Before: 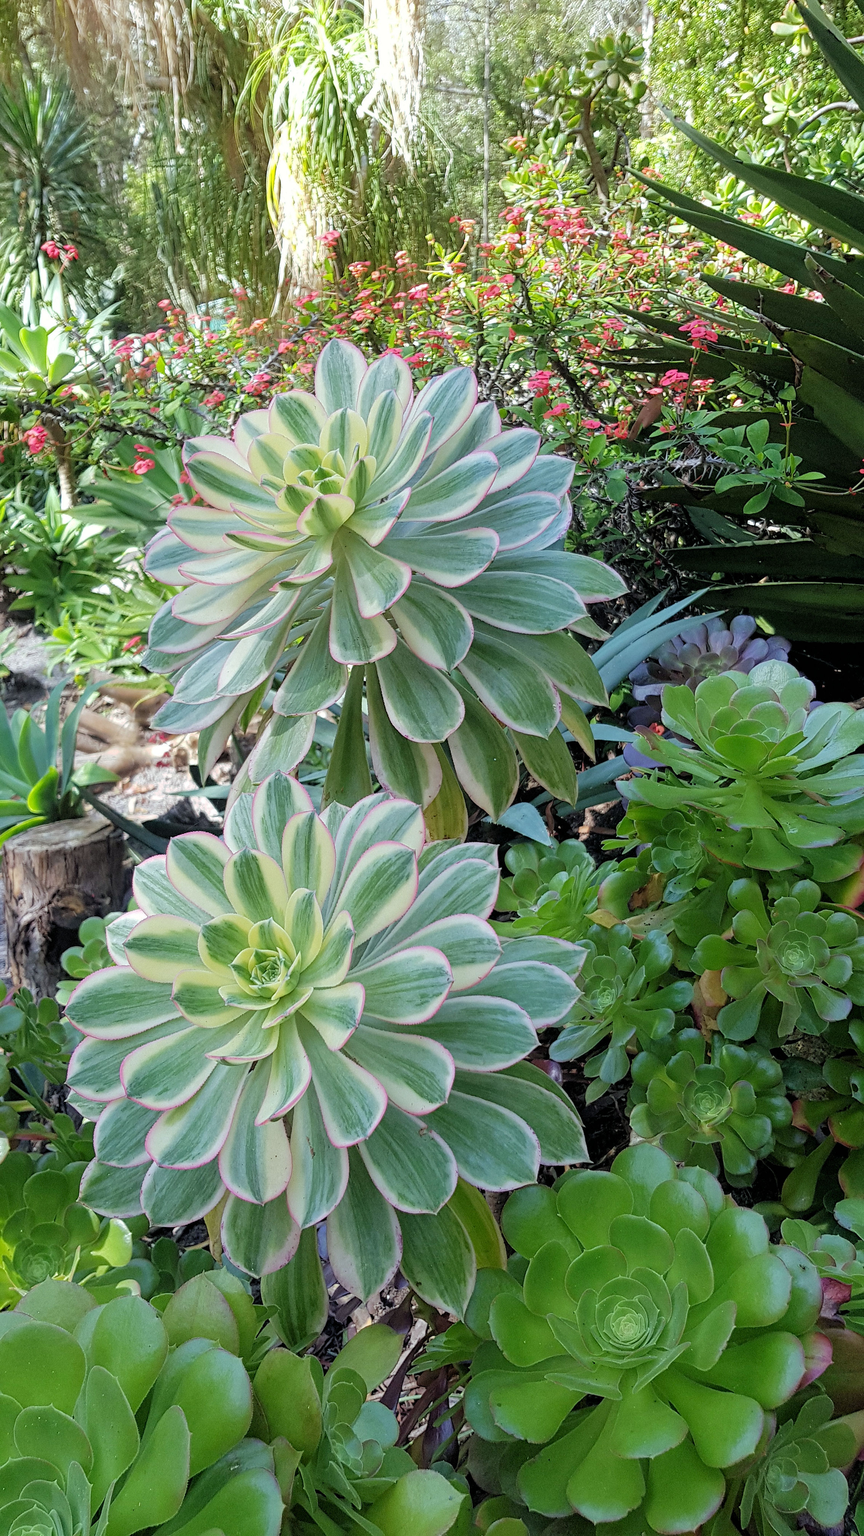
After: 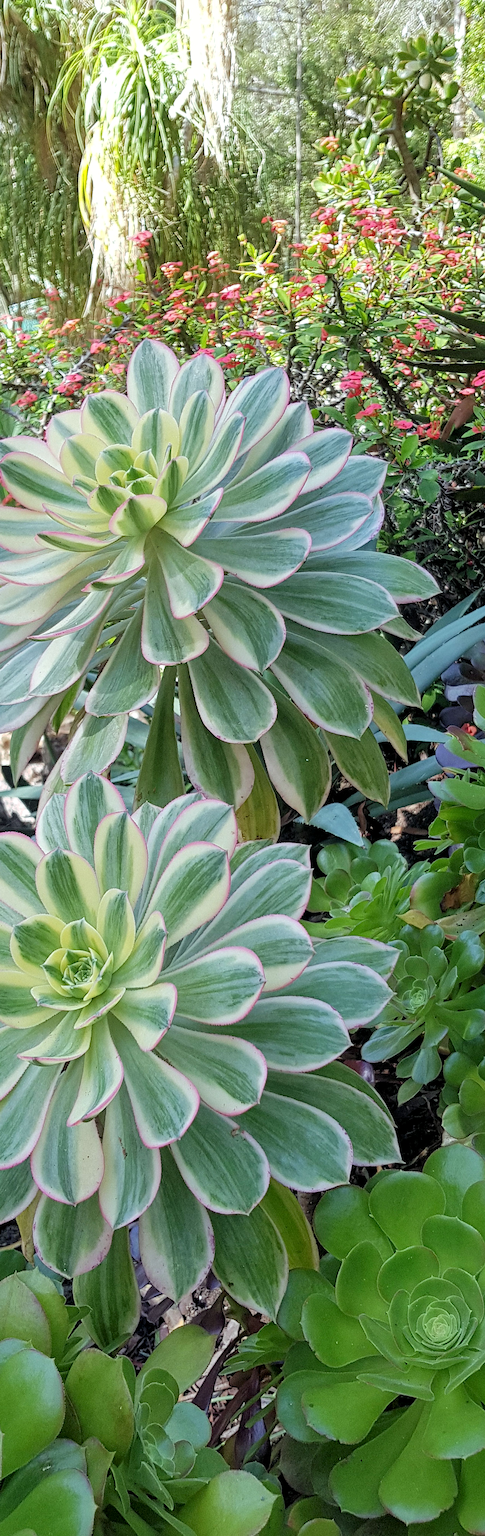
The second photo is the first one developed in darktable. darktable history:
local contrast: mode bilateral grid, contrast 21, coarseness 51, detail 119%, midtone range 0.2
crop: left 21.808%, right 21.975%, bottom 0.006%
